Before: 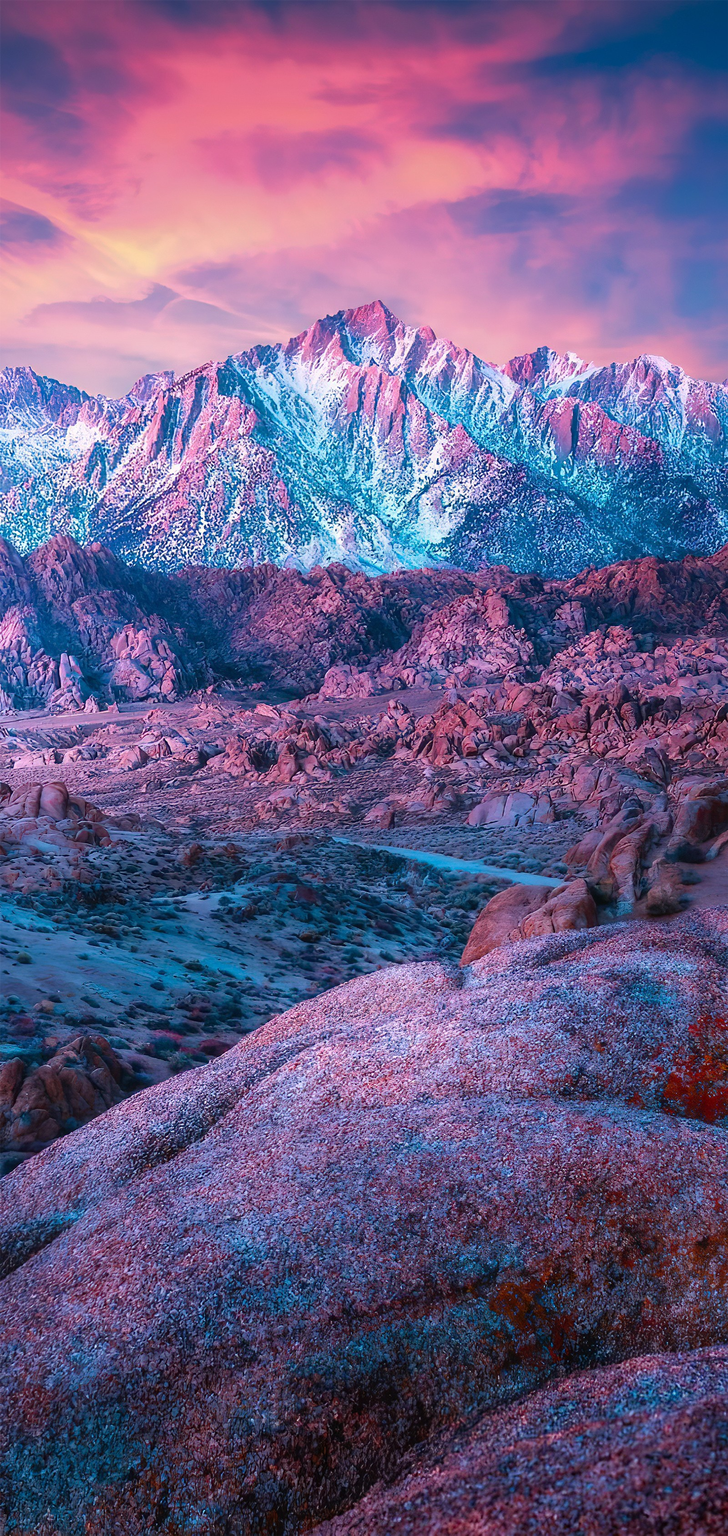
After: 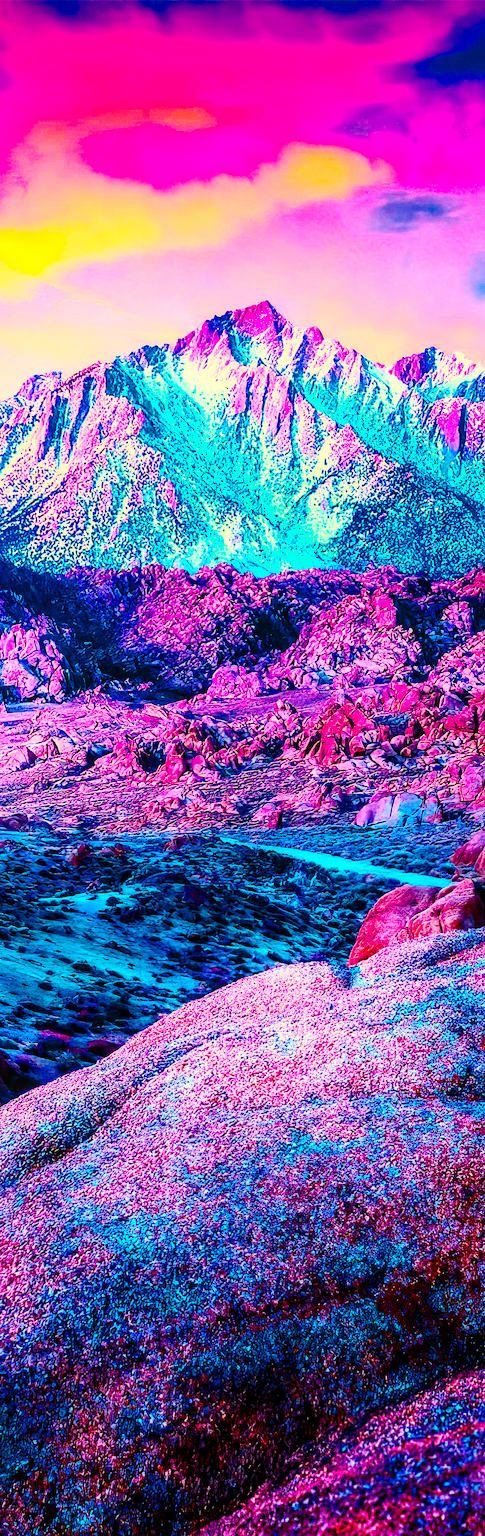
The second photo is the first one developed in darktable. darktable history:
exposure: exposure -0.143 EV, compensate highlight preservation false
color correction: highlights a* 2.45, highlights b* 22.97
local contrast: on, module defaults
shadows and highlights: radius 127.27, shadows 30.45, highlights -30.71, low approximation 0.01, soften with gaussian
color balance rgb: highlights gain › luminance 15.48%, highlights gain › chroma 7.013%, highlights gain › hue 128.16°, global offset › luminance -0.493%, linear chroma grading › shadows 9.96%, linear chroma grading › highlights 10.472%, linear chroma grading › global chroma 14.924%, linear chroma grading › mid-tones 14.715%, perceptual saturation grading › global saturation 65.017%, perceptual saturation grading › highlights 49.428%, perceptual saturation grading › shadows 29.842%, global vibrance 20%
crop and rotate: left 15.446%, right 17.83%
base curve: curves: ch0 [(0, 0) (0.028, 0.03) (0.121, 0.232) (0.46, 0.748) (0.859, 0.968) (1, 1)], preserve colors none
contrast brightness saturation: contrast 0.386, brightness 0.102
